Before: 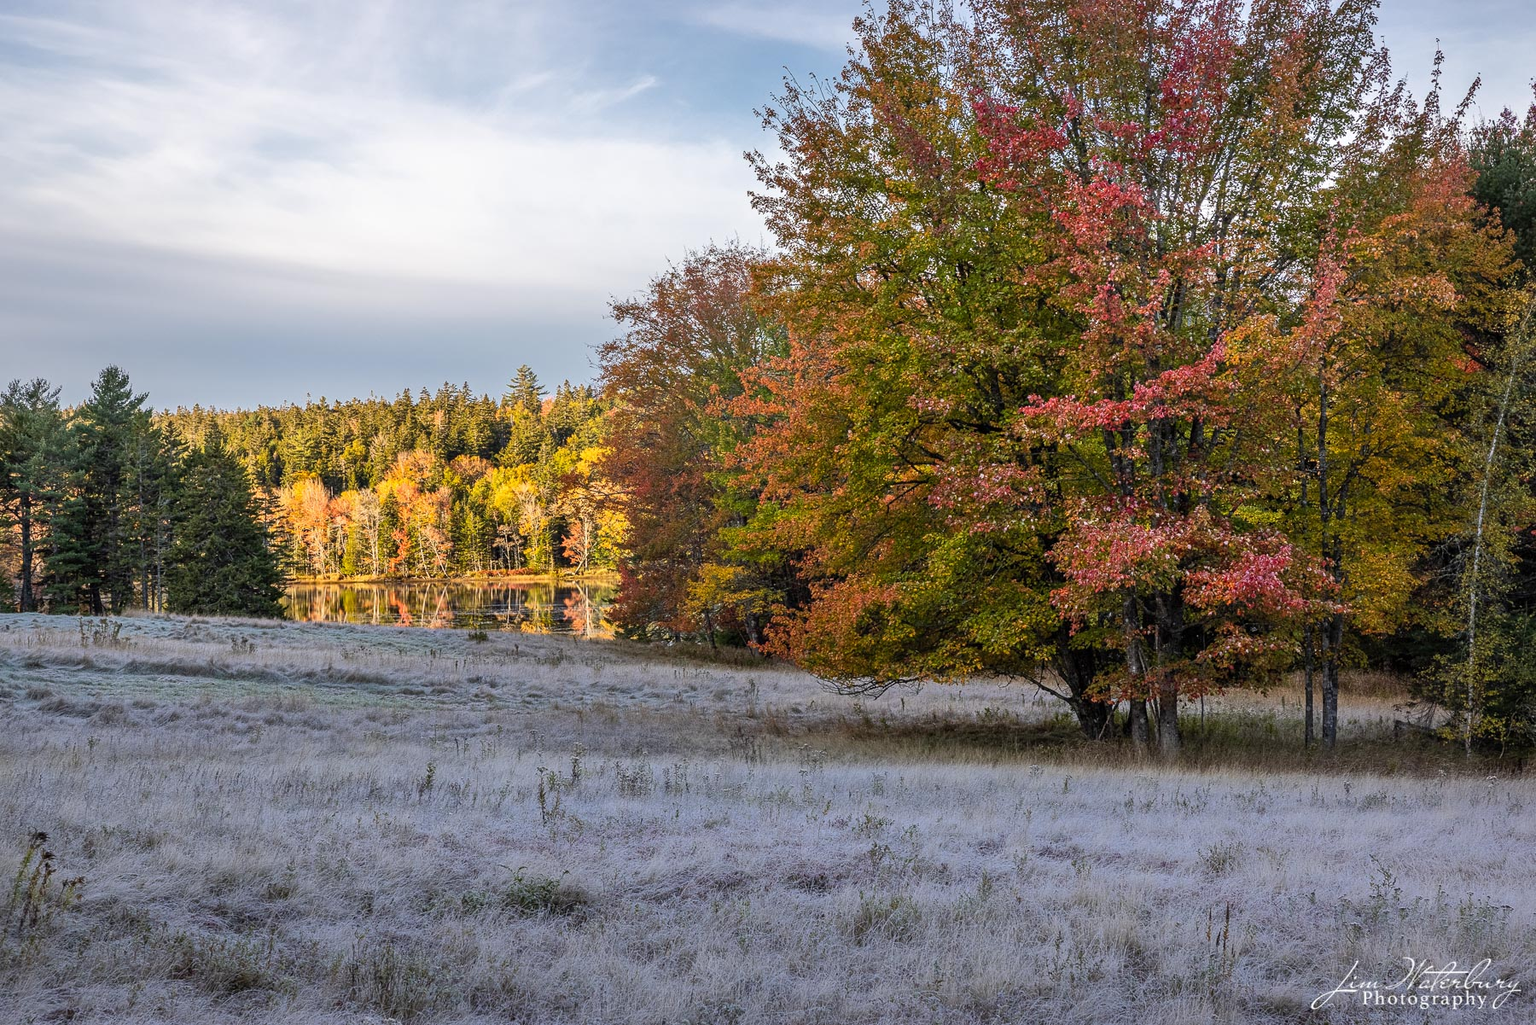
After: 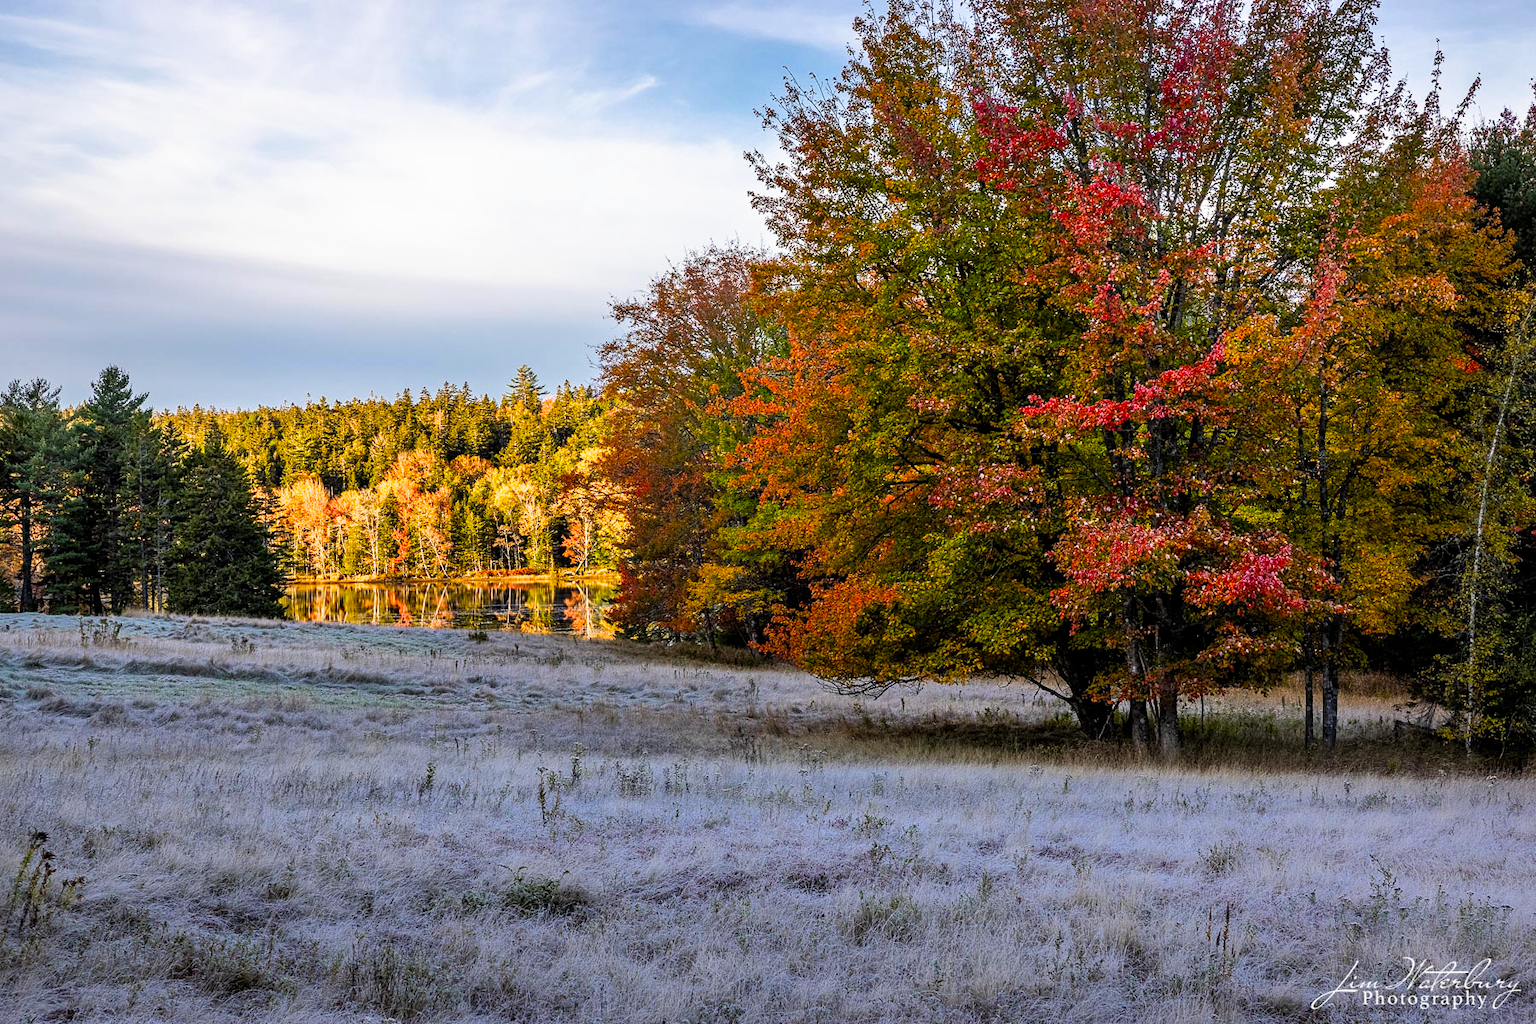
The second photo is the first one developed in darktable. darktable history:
filmic rgb: black relative exposure -12 EV, white relative exposure 2.8 EV, threshold 3 EV, target black luminance 0%, hardness 8.06, latitude 70.41%, contrast 1.14, highlights saturation mix 10%, shadows ↔ highlights balance -0.388%, color science v4 (2020), iterations of high-quality reconstruction 10, contrast in shadows soft, contrast in highlights soft, enable highlight reconstruction true
tone equalizer: on, module defaults
color balance: contrast 8.5%, output saturation 105%
